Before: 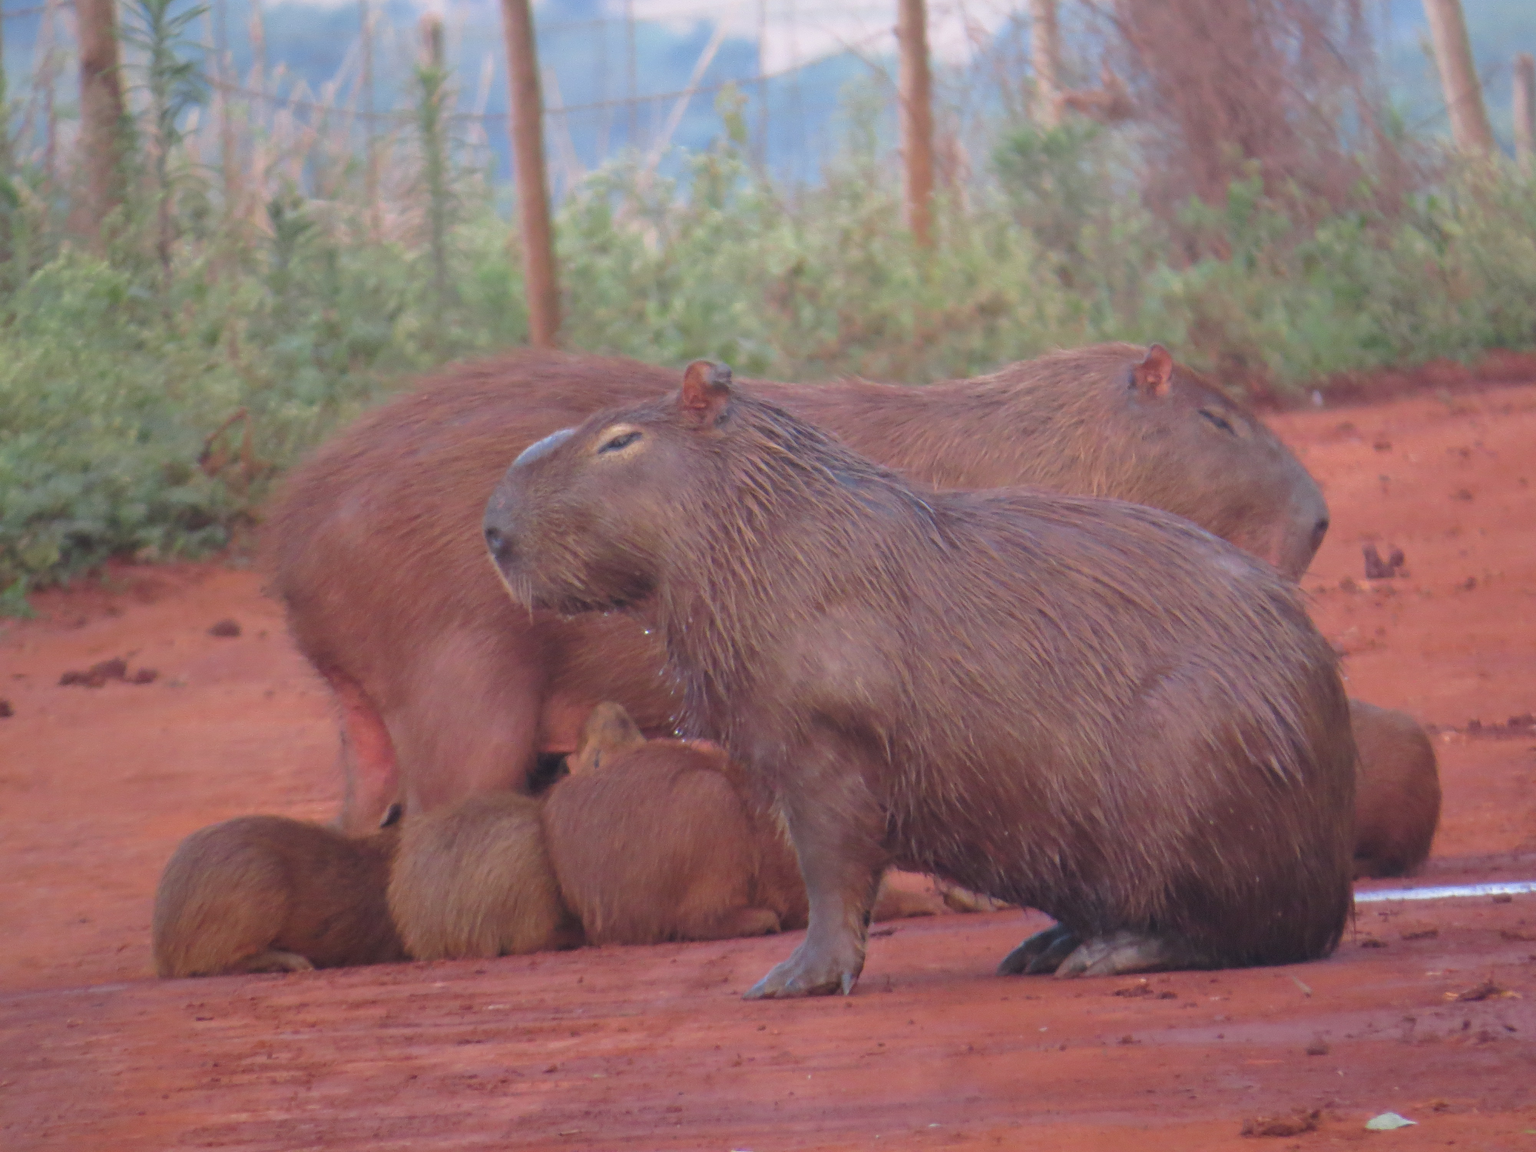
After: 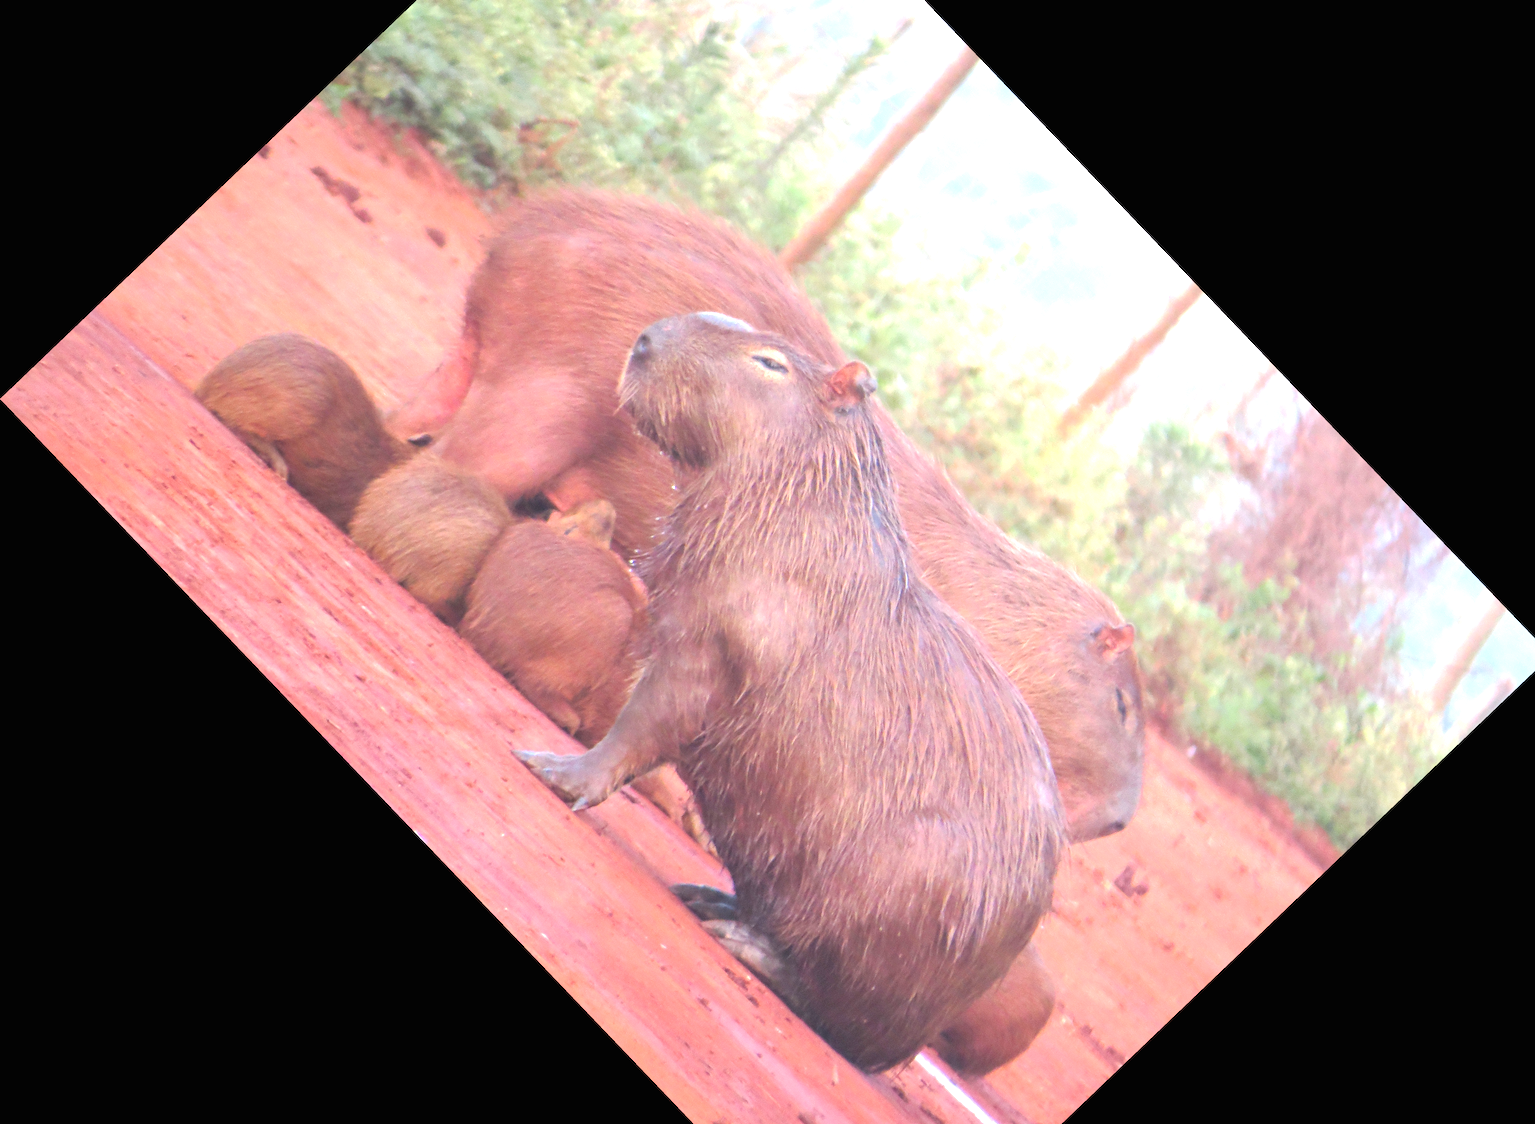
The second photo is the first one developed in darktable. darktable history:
crop and rotate: angle -46.26°, top 16.234%, right 0.912%, bottom 11.704%
exposure: black level correction 0, exposure 1.675 EV, compensate exposure bias true, compensate highlight preservation false
